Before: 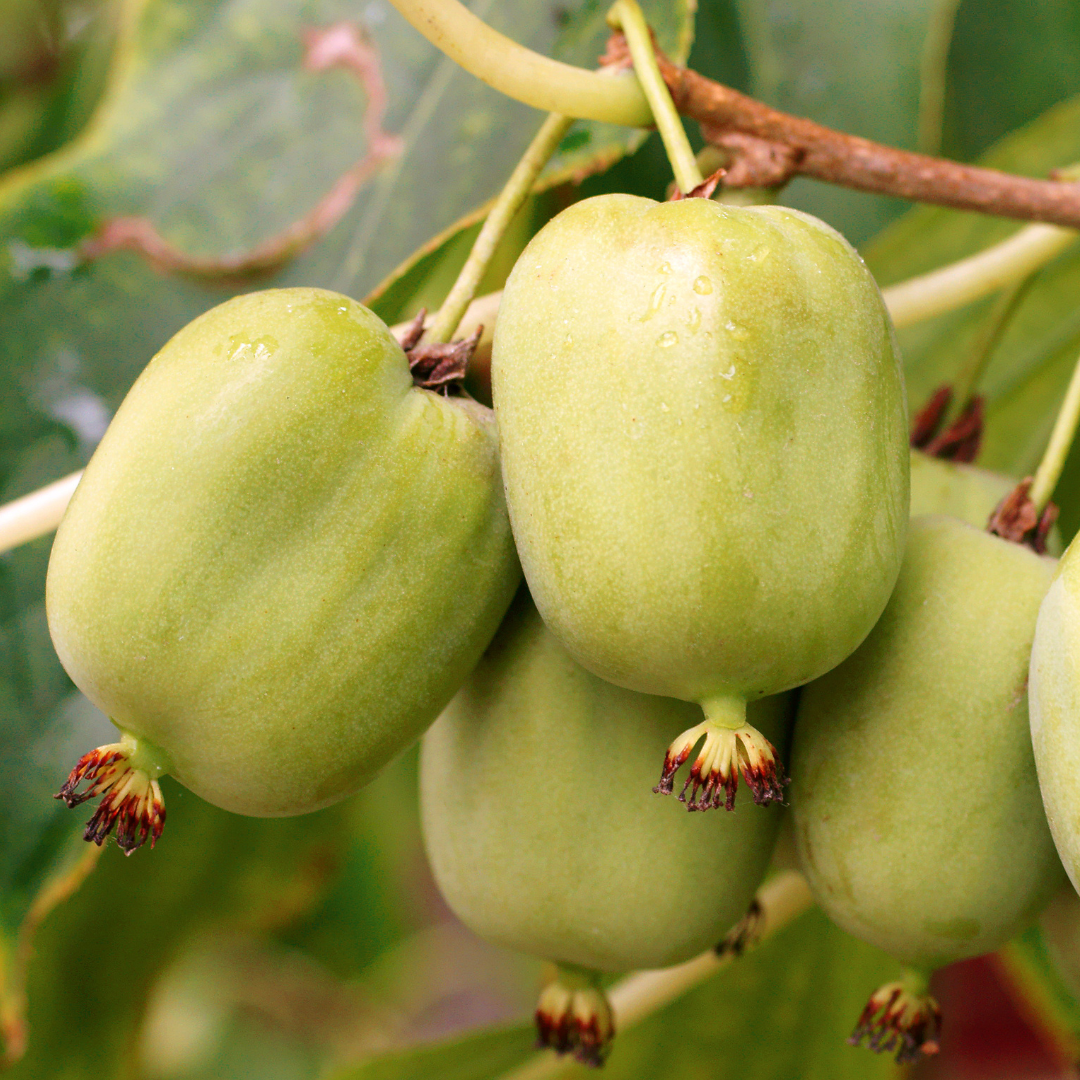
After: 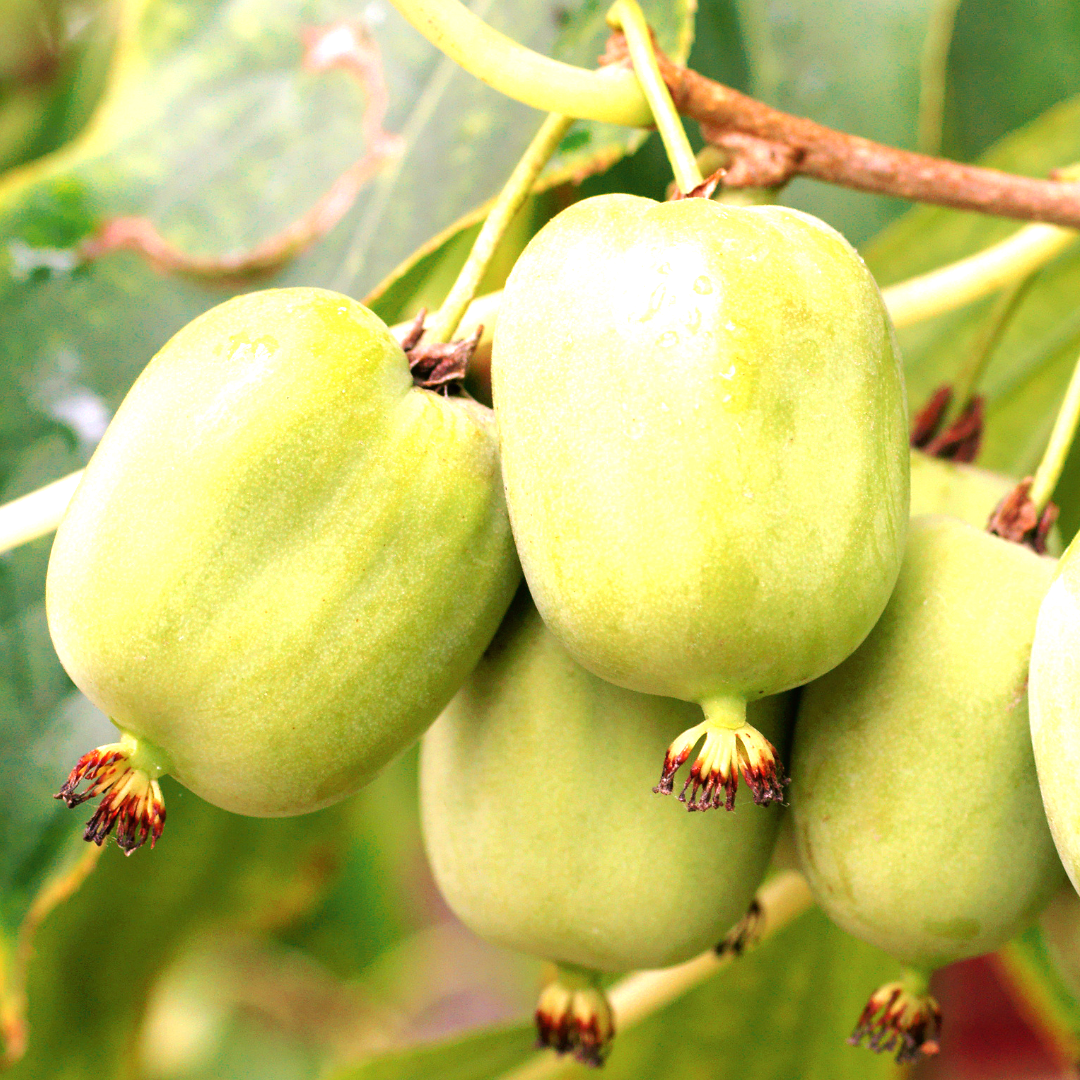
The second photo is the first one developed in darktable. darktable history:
exposure: black level correction 0, exposure 1 EV, compensate exposure bias true, compensate highlight preservation false
rgb curve: curves: ch0 [(0, 0) (0.136, 0.078) (0.262, 0.245) (0.414, 0.42) (1, 1)], compensate middle gray true, preserve colors basic power
